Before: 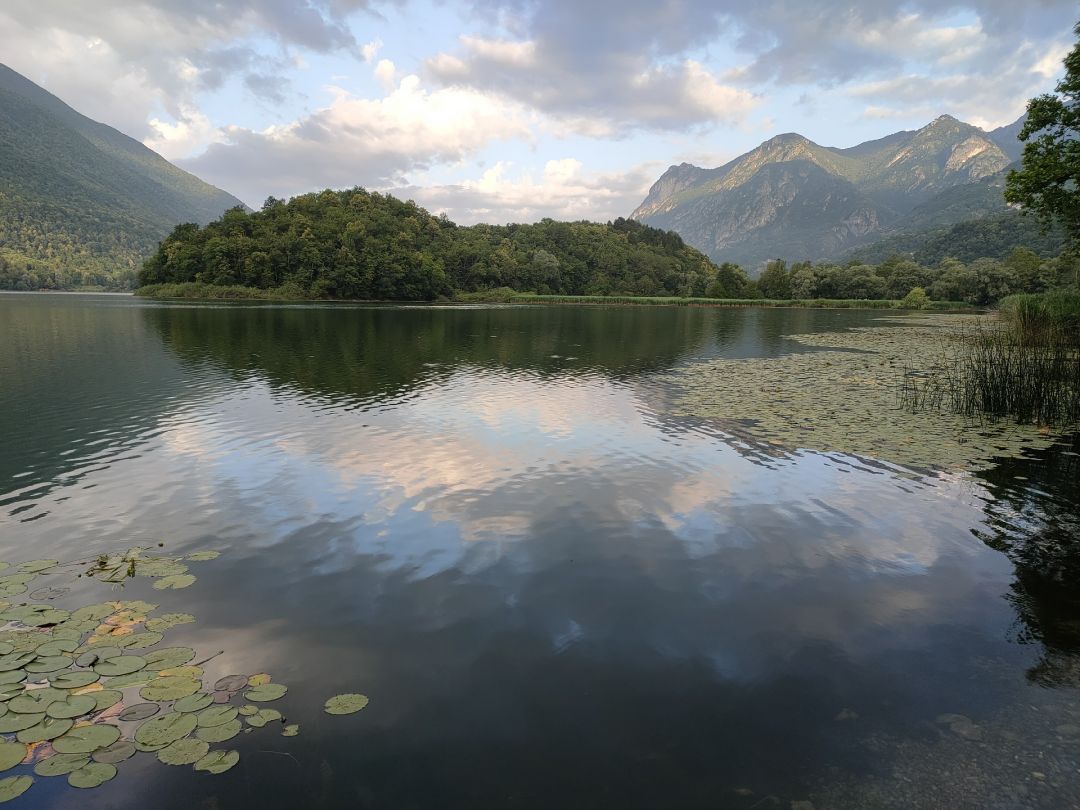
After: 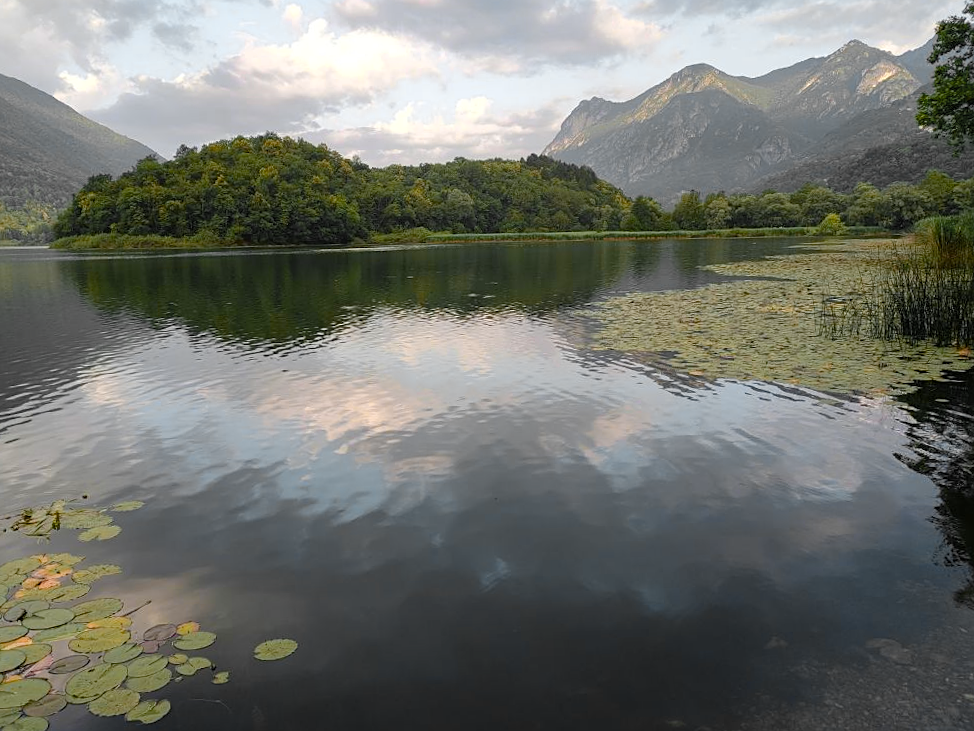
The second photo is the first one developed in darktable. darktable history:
color zones: curves: ch0 [(0.257, 0.558) (0.75, 0.565)]; ch1 [(0.004, 0.857) (0.14, 0.416) (0.257, 0.695) (0.442, 0.032) (0.736, 0.266) (0.891, 0.741)]; ch2 [(0, 0.623) (0.112, 0.436) (0.271, 0.474) (0.516, 0.64) (0.743, 0.286)]
color balance rgb: perceptual saturation grading › global saturation 20%, perceptual saturation grading › highlights -25%, perceptual saturation grading › shadows 25%
sharpen: amount 0.2
crop and rotate: angle 1.96°, left 5.673%, top 5.673%
